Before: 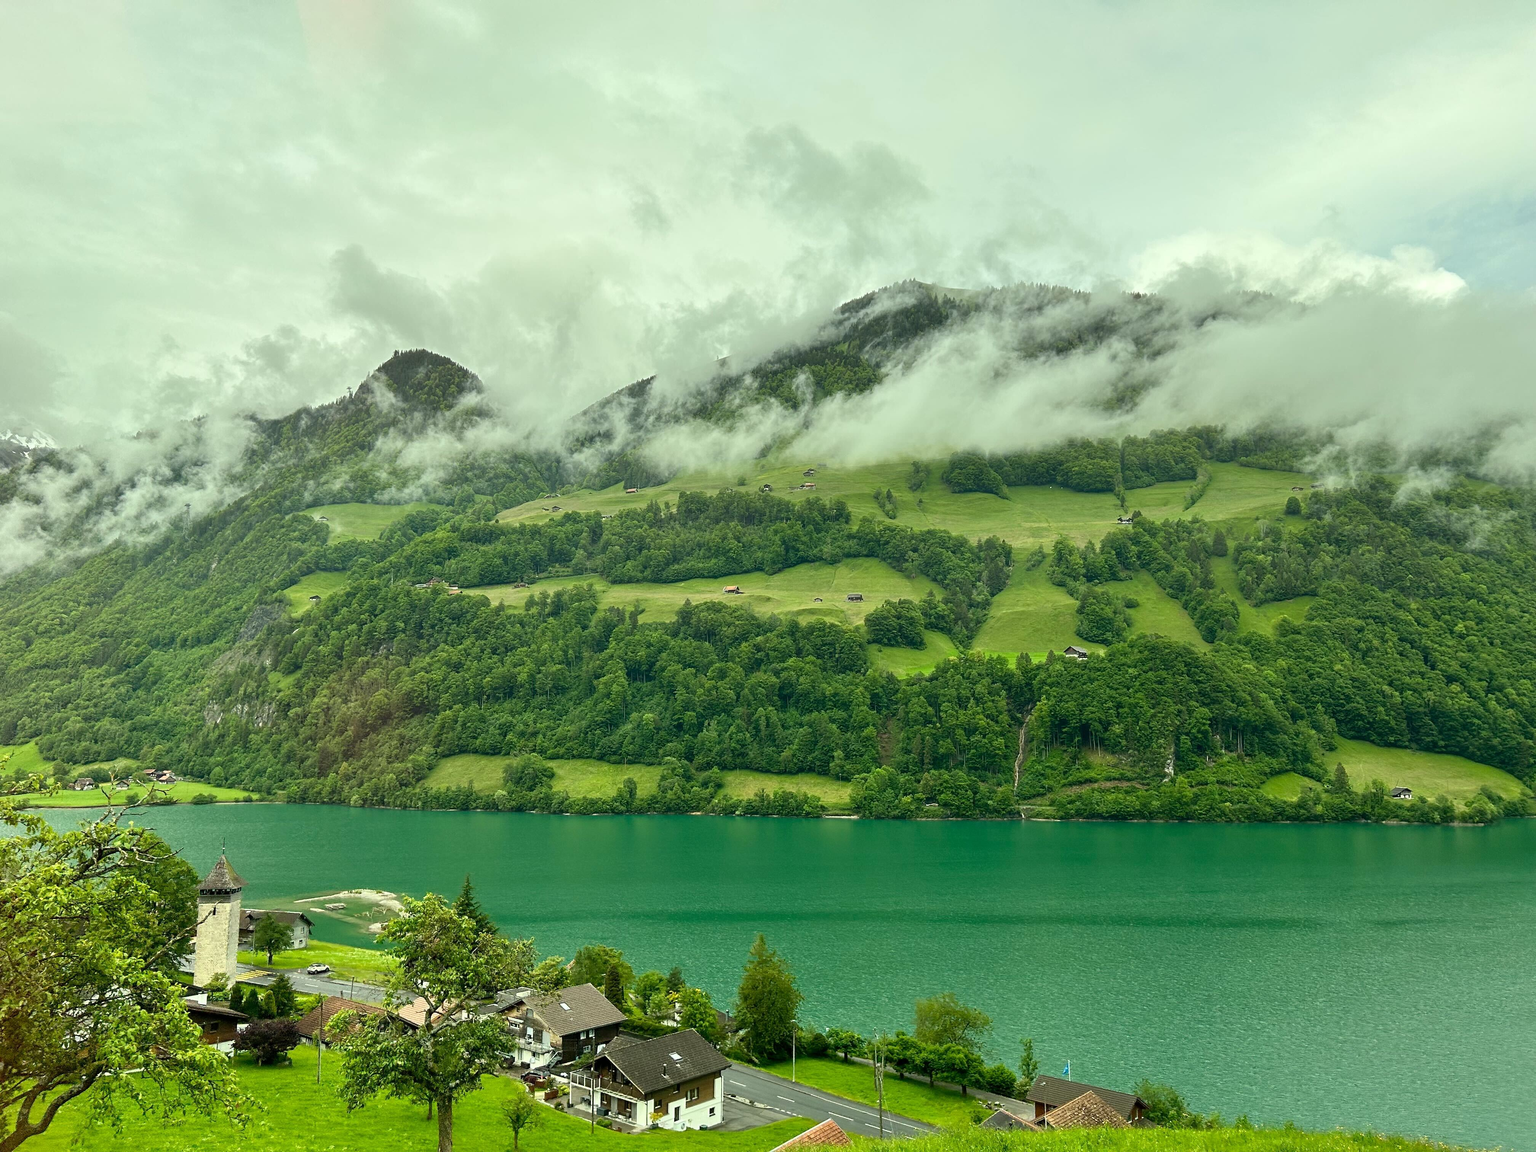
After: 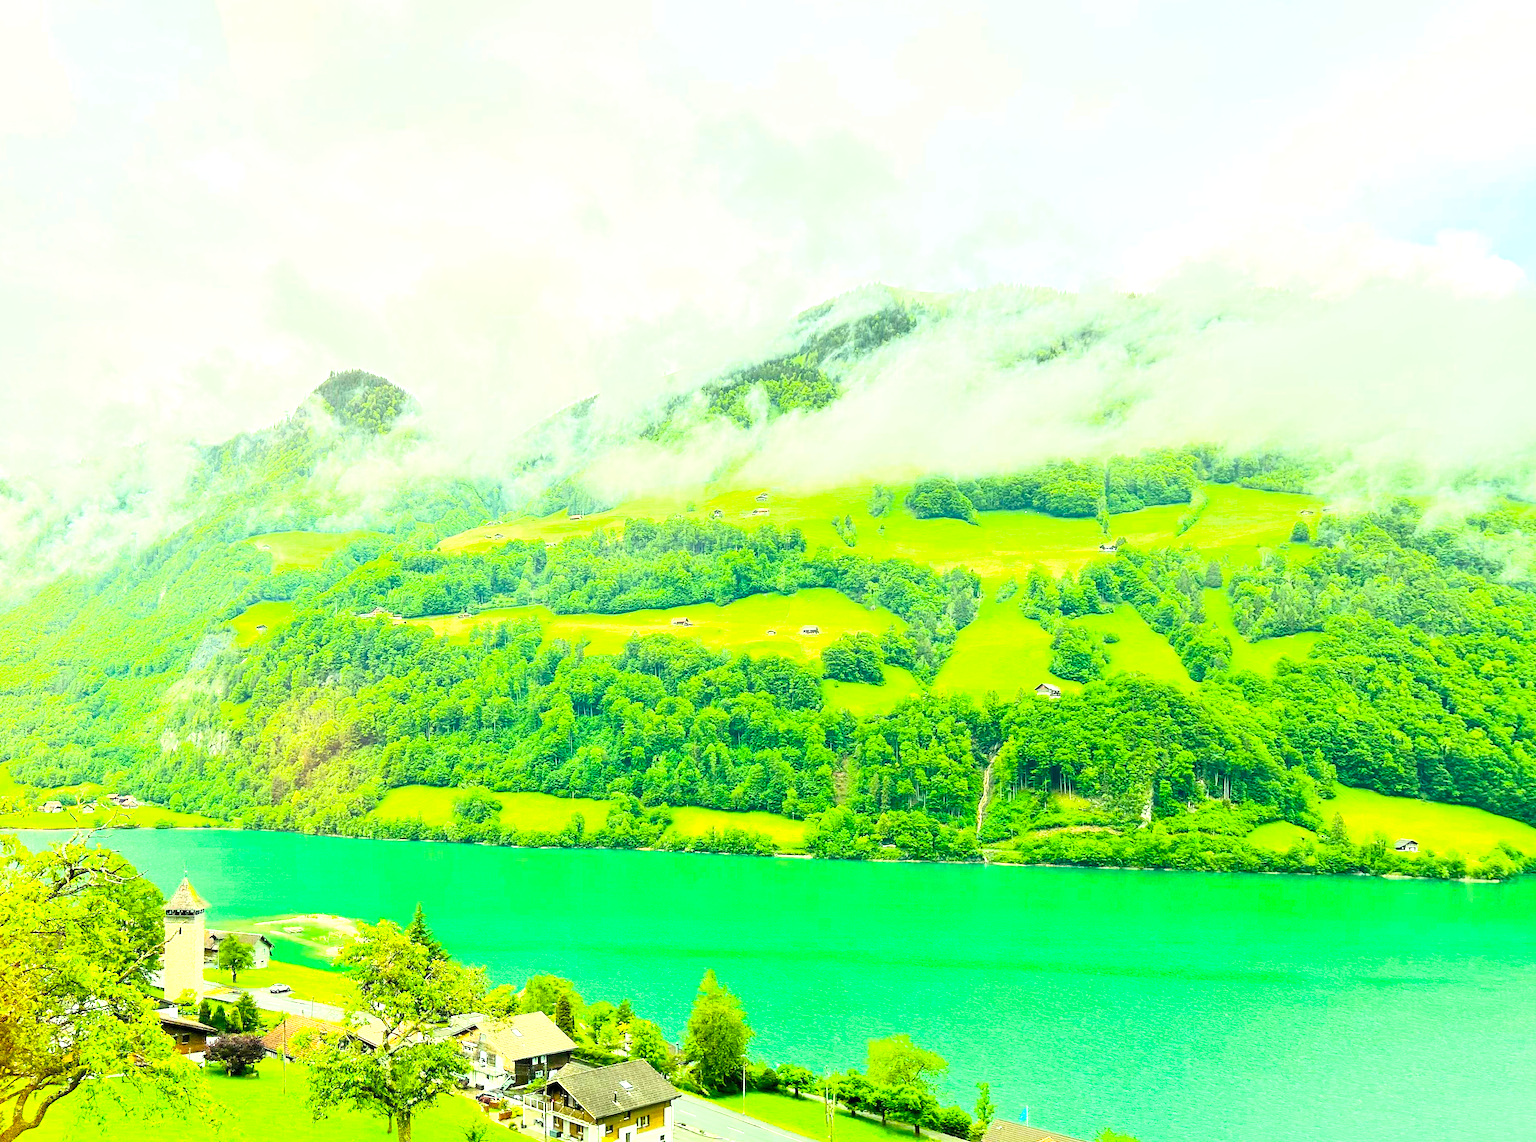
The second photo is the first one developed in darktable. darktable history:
base curve: curves: ch0 [(0, 0) (0.005, 0.002) (0.193, 0.295) (0.399, 0.664) (0.75, 0.928) (1, 1)]
rotate and perspective: rotation 0.062°, lens shift (vertical) 0.115, lens shift (horizontal) -0.133, crop left 0.047, crop right 0.94, crop top 0.061, crop bottom 0.94
color balance rgb: linear chroma grading › global chroma 15%, perceptual saturation grading › global saturation 30%
exposure: black level correction 0, exposure 2 EV, compensate highlight preservation false
